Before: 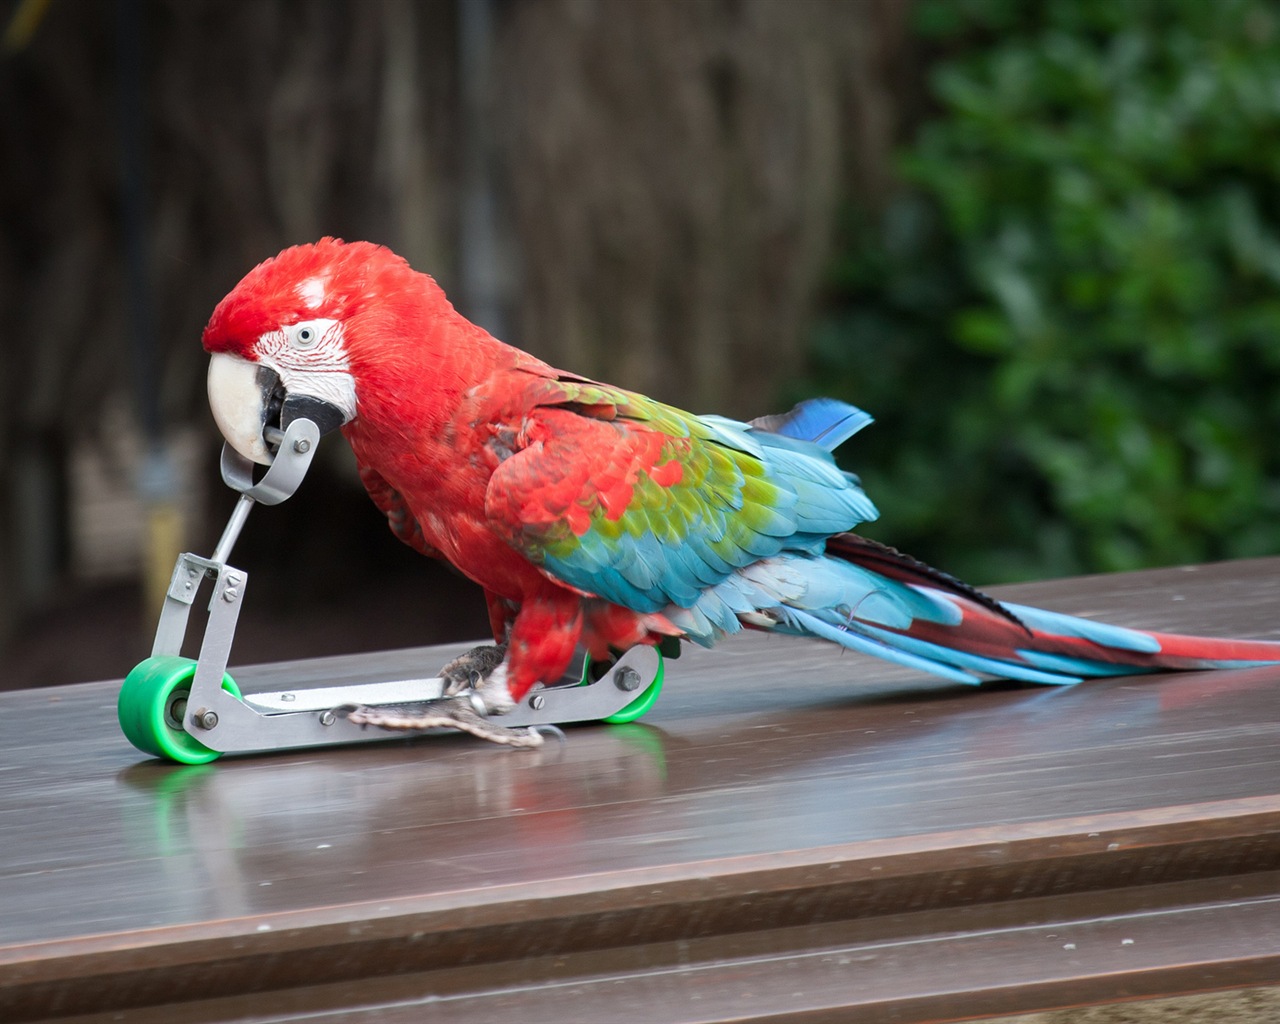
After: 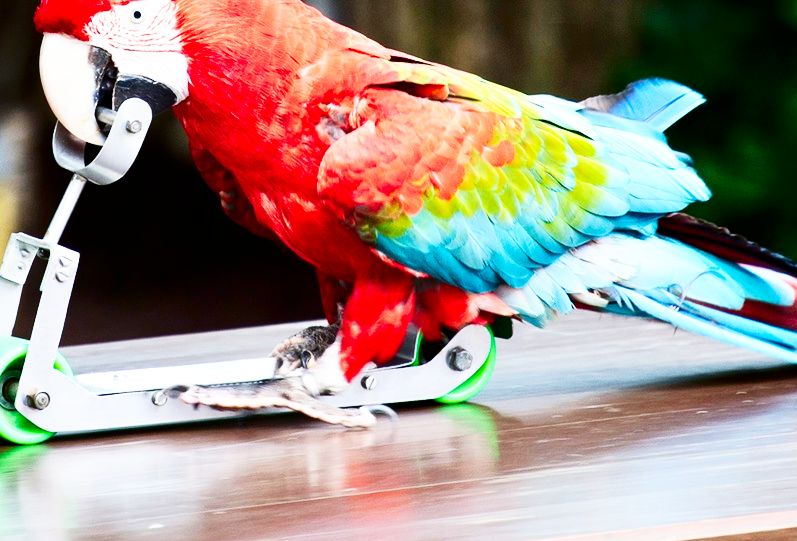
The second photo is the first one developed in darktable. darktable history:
crop: left 13.183%, top 31.328%, right 24.481%, bottom 15.786%
contrast brightness saturation: contrast 0.187, brightness -0.114, saturation 0.211
base curve: curves: ch0 [(0, 0) (0.007, 0.004) (0.027, 0.03) (0.046, 0.07) (0.207, 0.54) (0.442, 0.872) (0.673, 0.972) (1, 1)], preserve colors none
